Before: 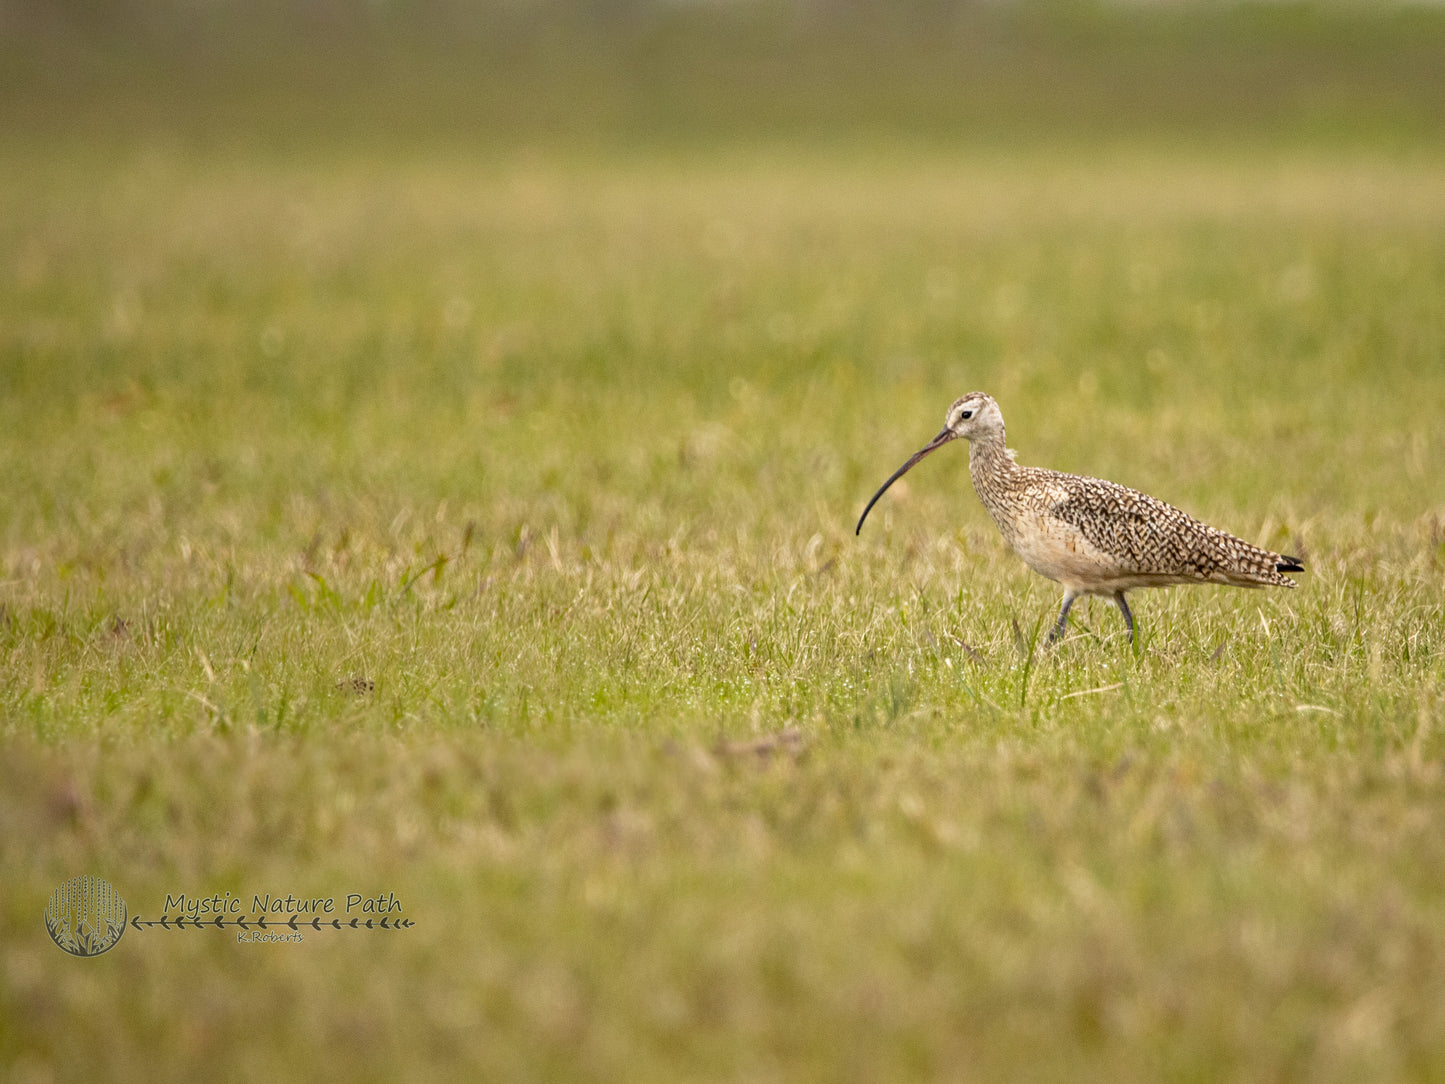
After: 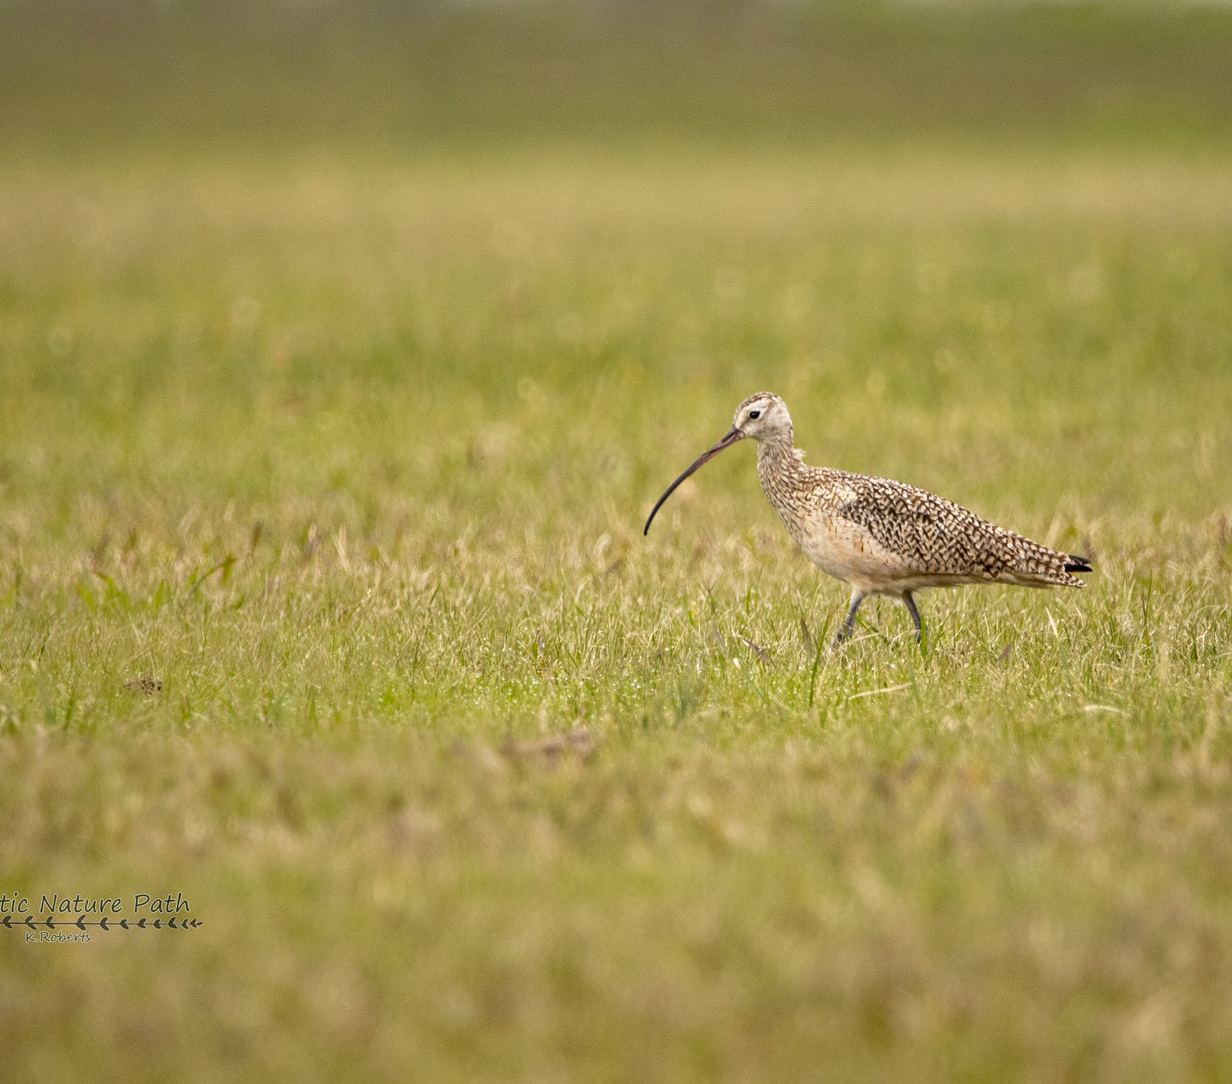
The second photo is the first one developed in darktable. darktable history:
crop and rotate: left 14.72%
